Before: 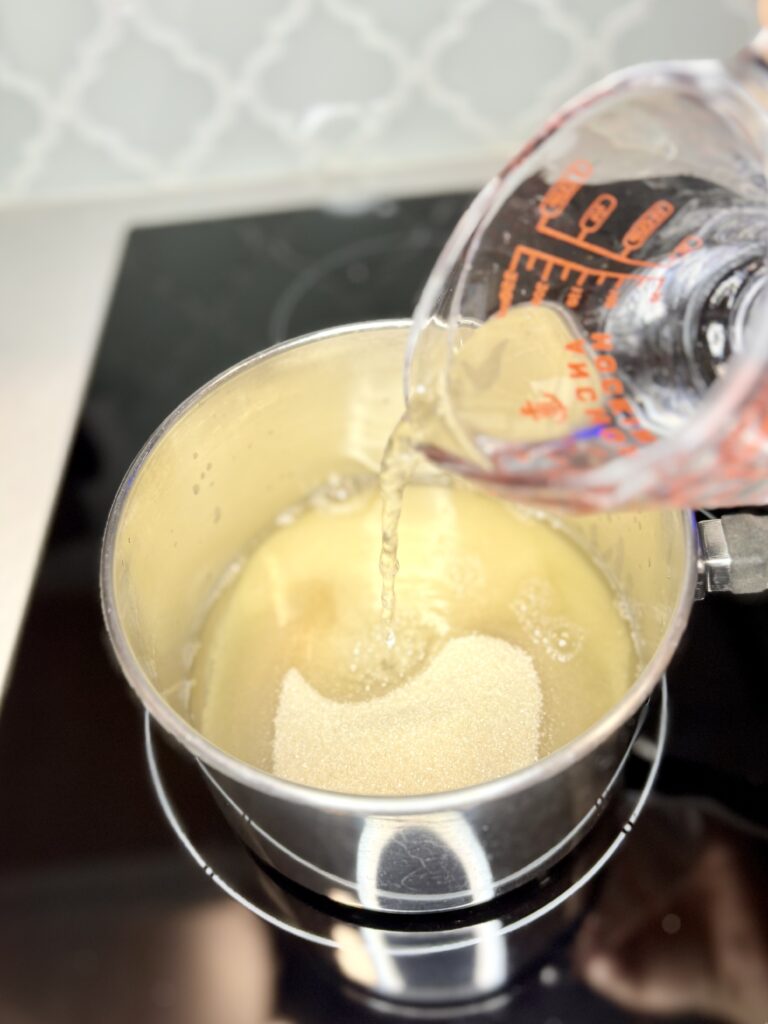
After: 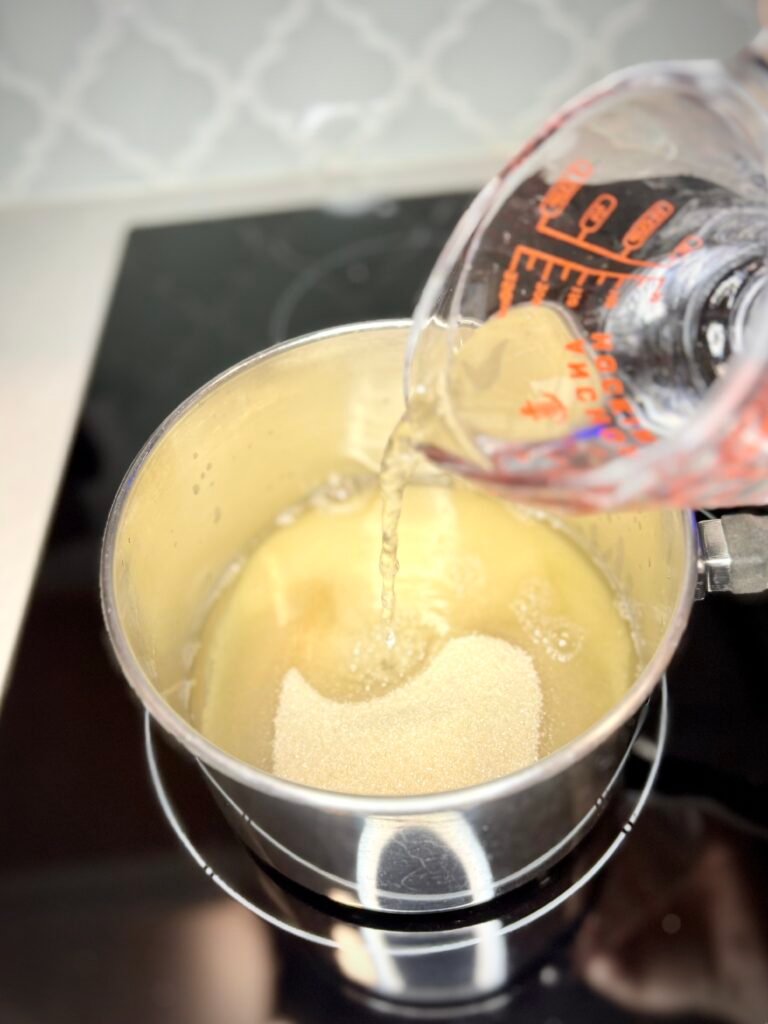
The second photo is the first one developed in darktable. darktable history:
vignetting: brightness -0.525, saturation -0.515
